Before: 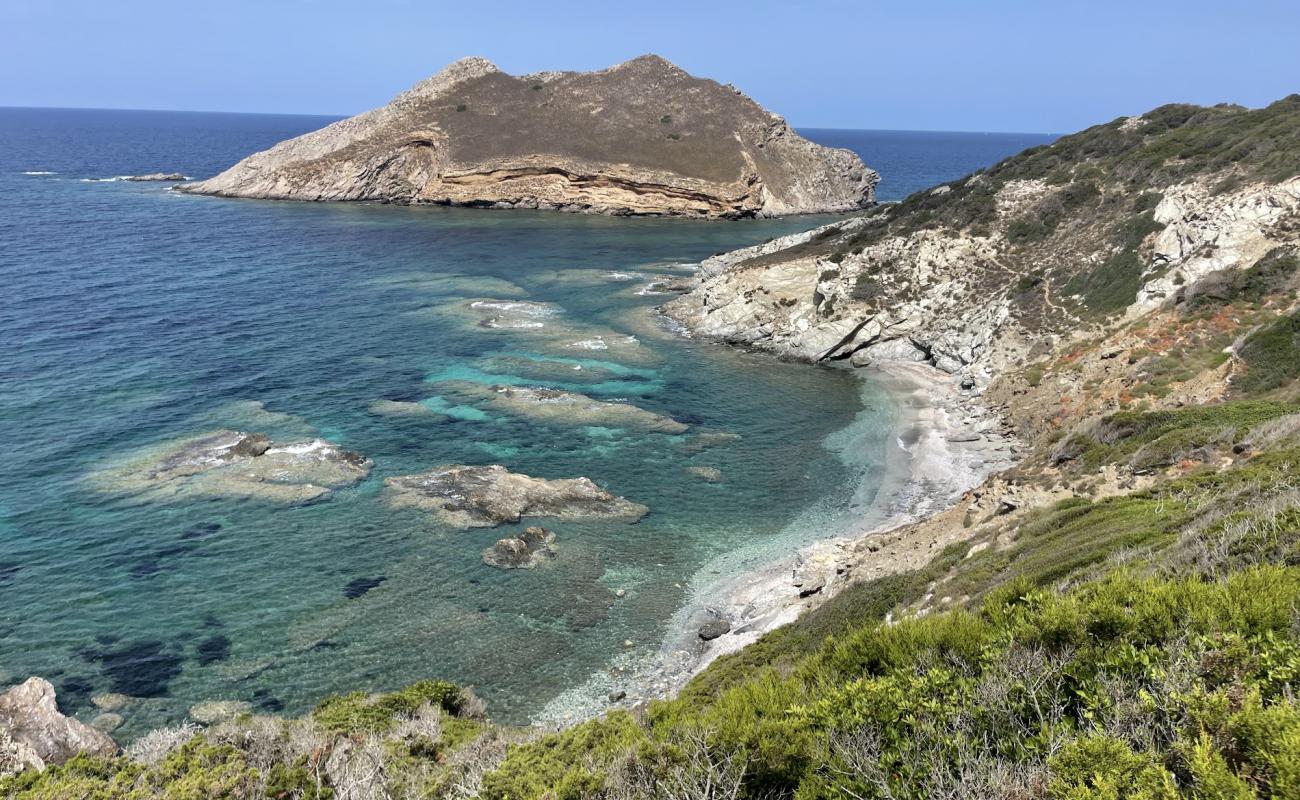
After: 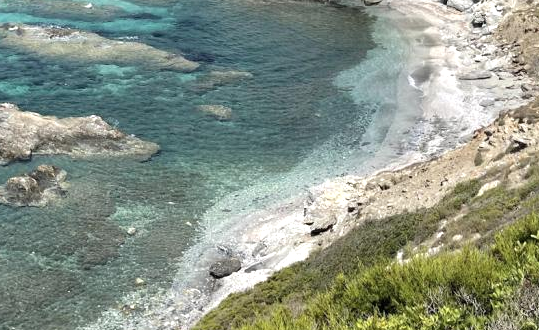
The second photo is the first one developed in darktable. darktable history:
crop: left 37.649%, top 45.251%, right 20.483%, bottom 13.34%
shadows and highlights: radius 110.44, shadows 51.16, white point adjustment 9.09, highlights -3.28, soften with gaussian
